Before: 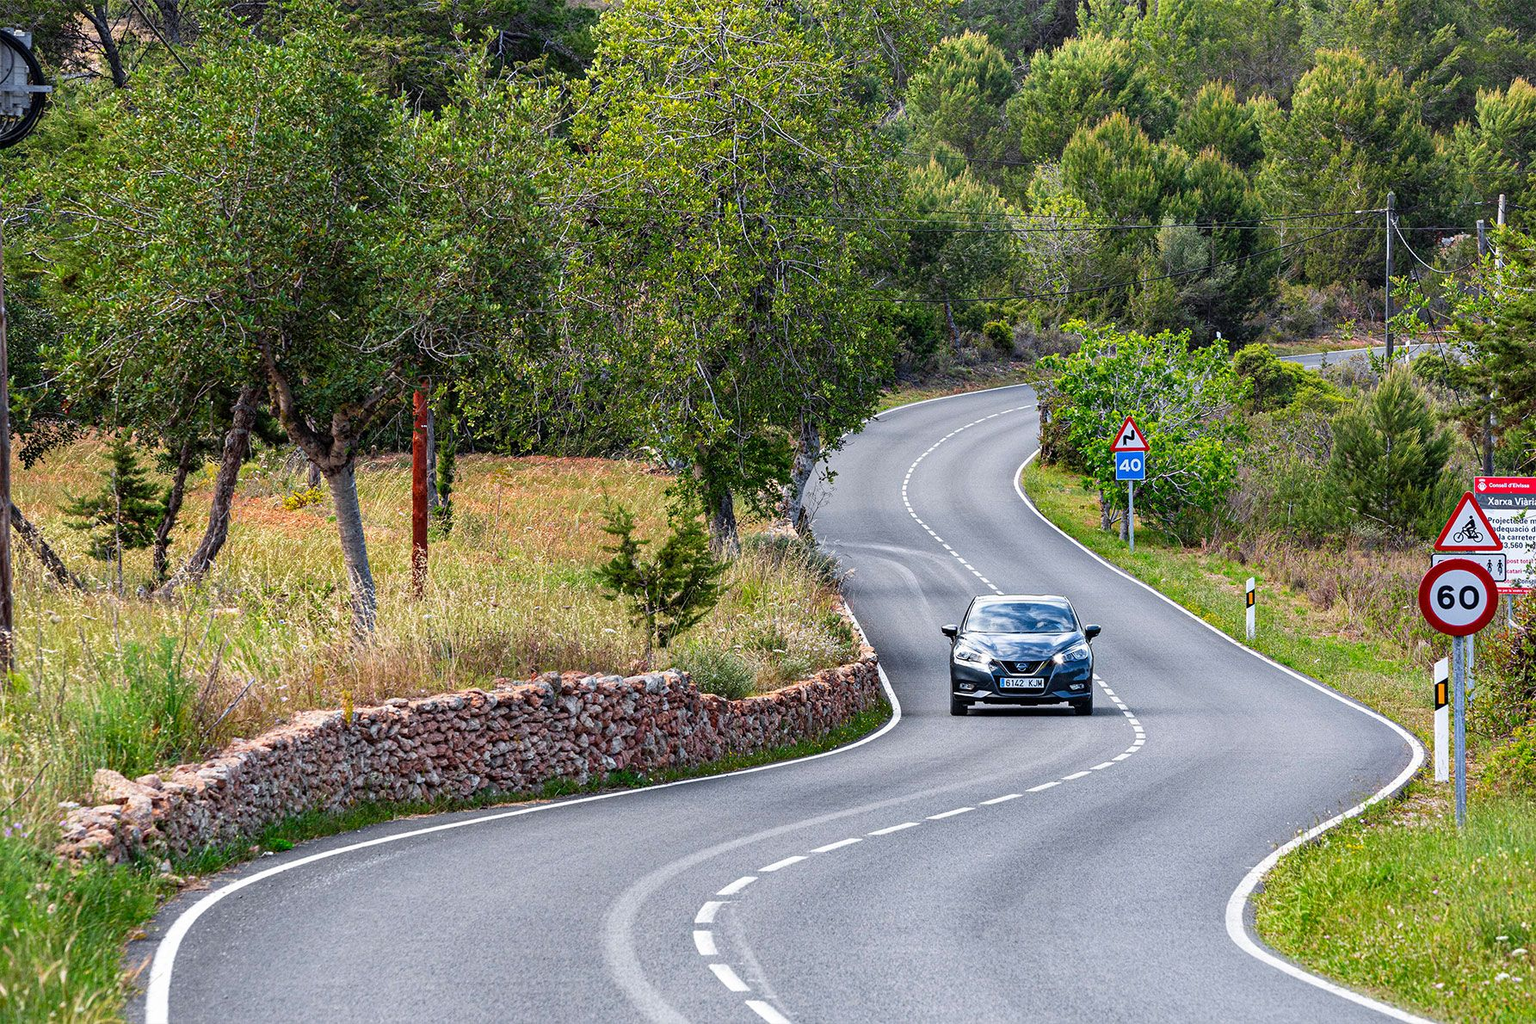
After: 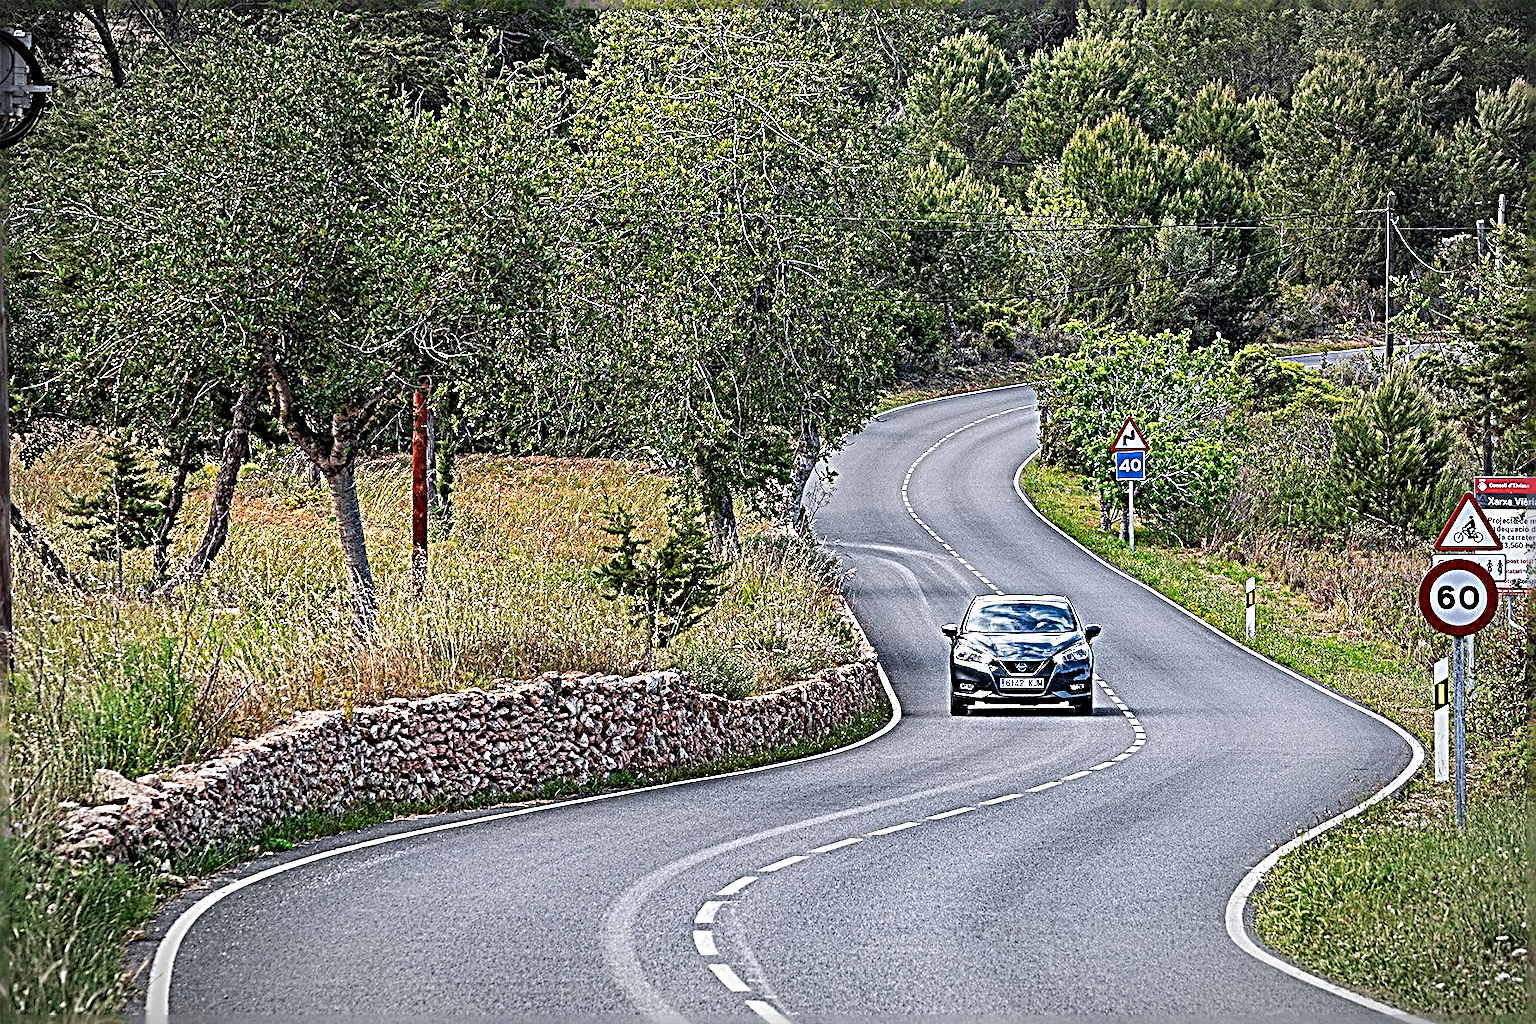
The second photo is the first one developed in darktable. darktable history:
sharpen: radius 4.001, amount 2
vignetting: automatic ratio true
